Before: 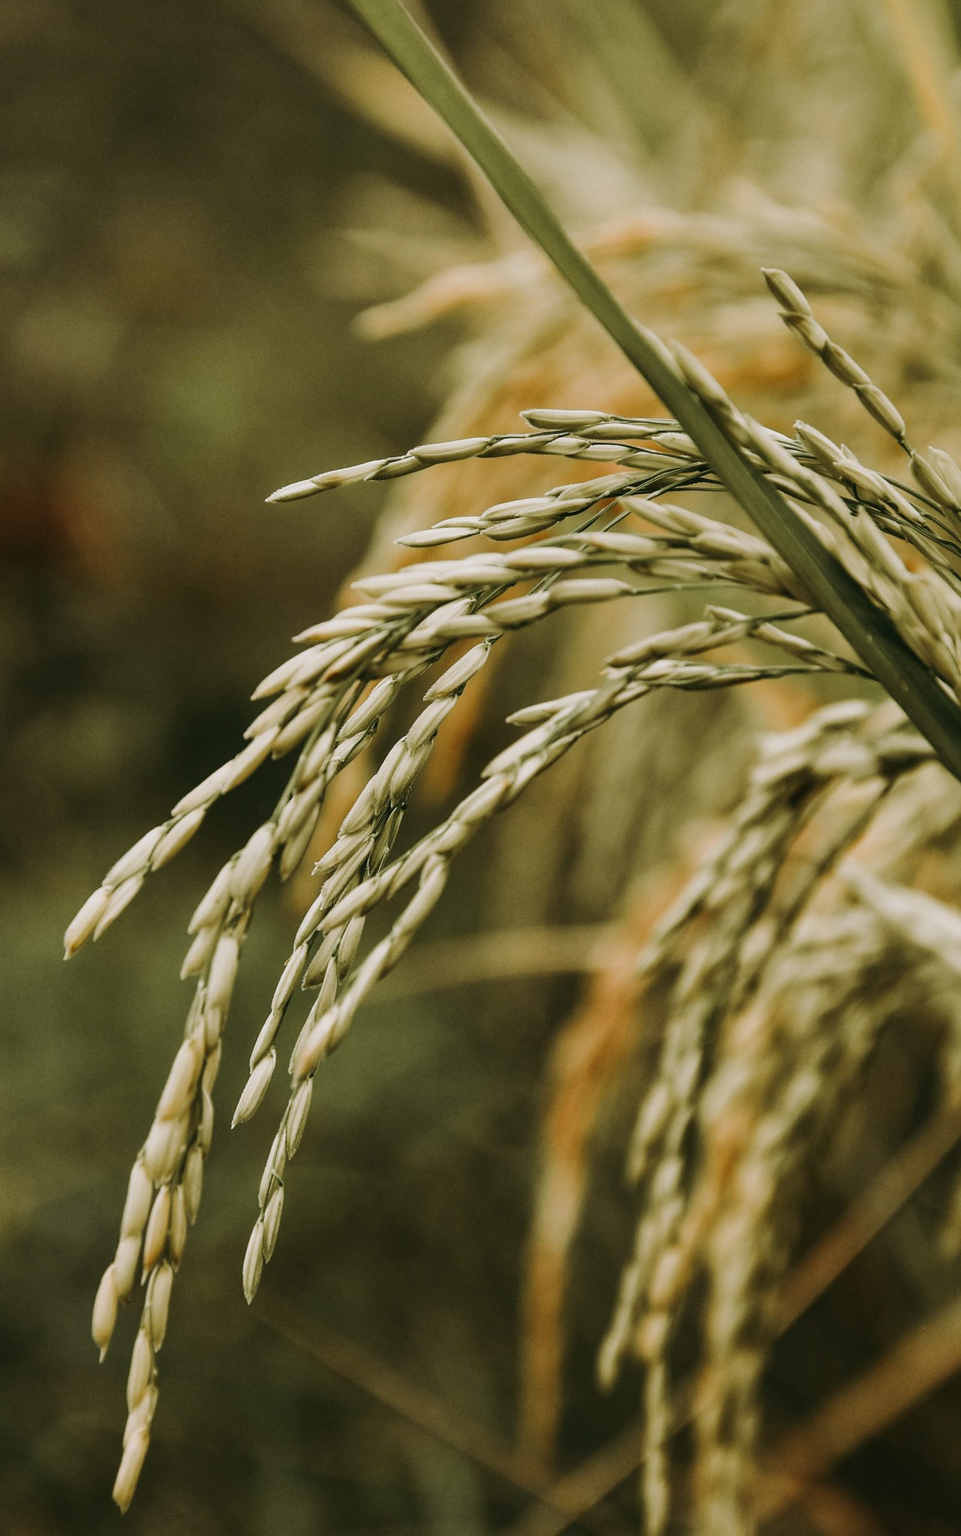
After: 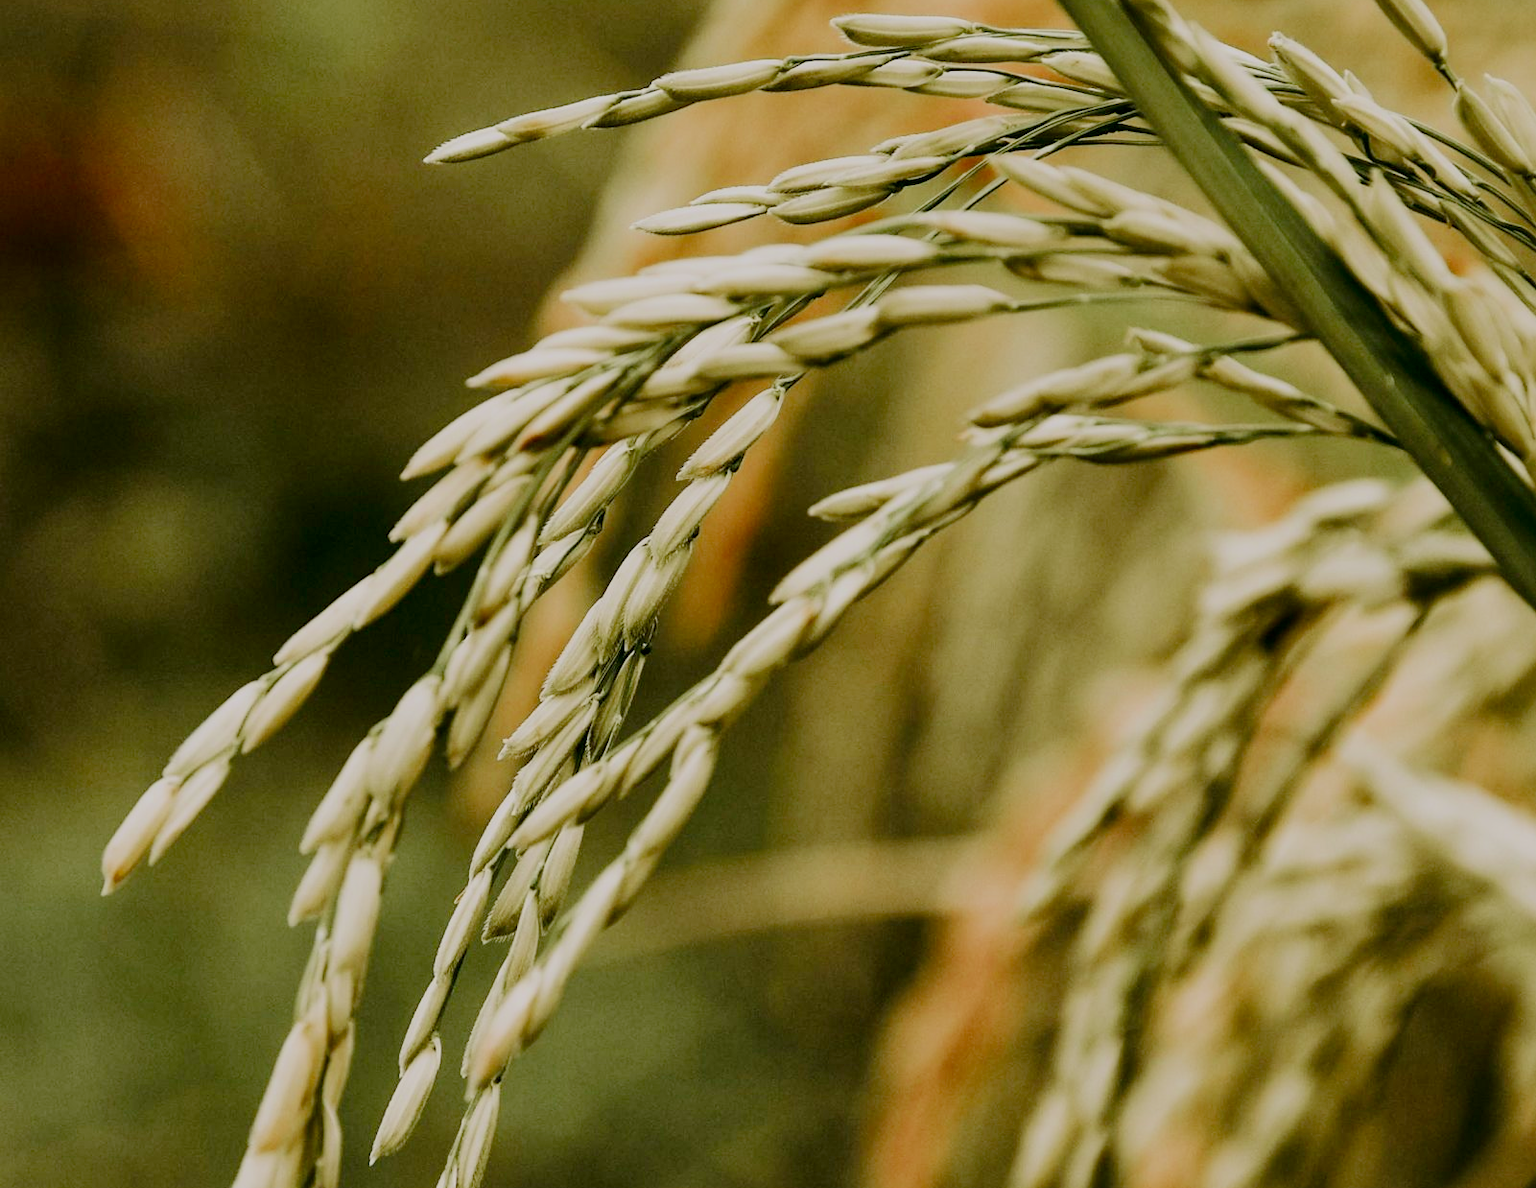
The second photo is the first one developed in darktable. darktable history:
crop and rotate: top 26.056%, bottom 25.543%
contrast brightness saturation: contrast 0.22, brightness -0.19, saturation 0.24
exposure: black level correction 0, exposure 1.3 EV, compensate highlight preservation false
white balance: emerald 1
filmic rgb: black relative exposure -4.42 EV, white relative exposure 6.58 EV, hardness 1.85, contrast 0.5
